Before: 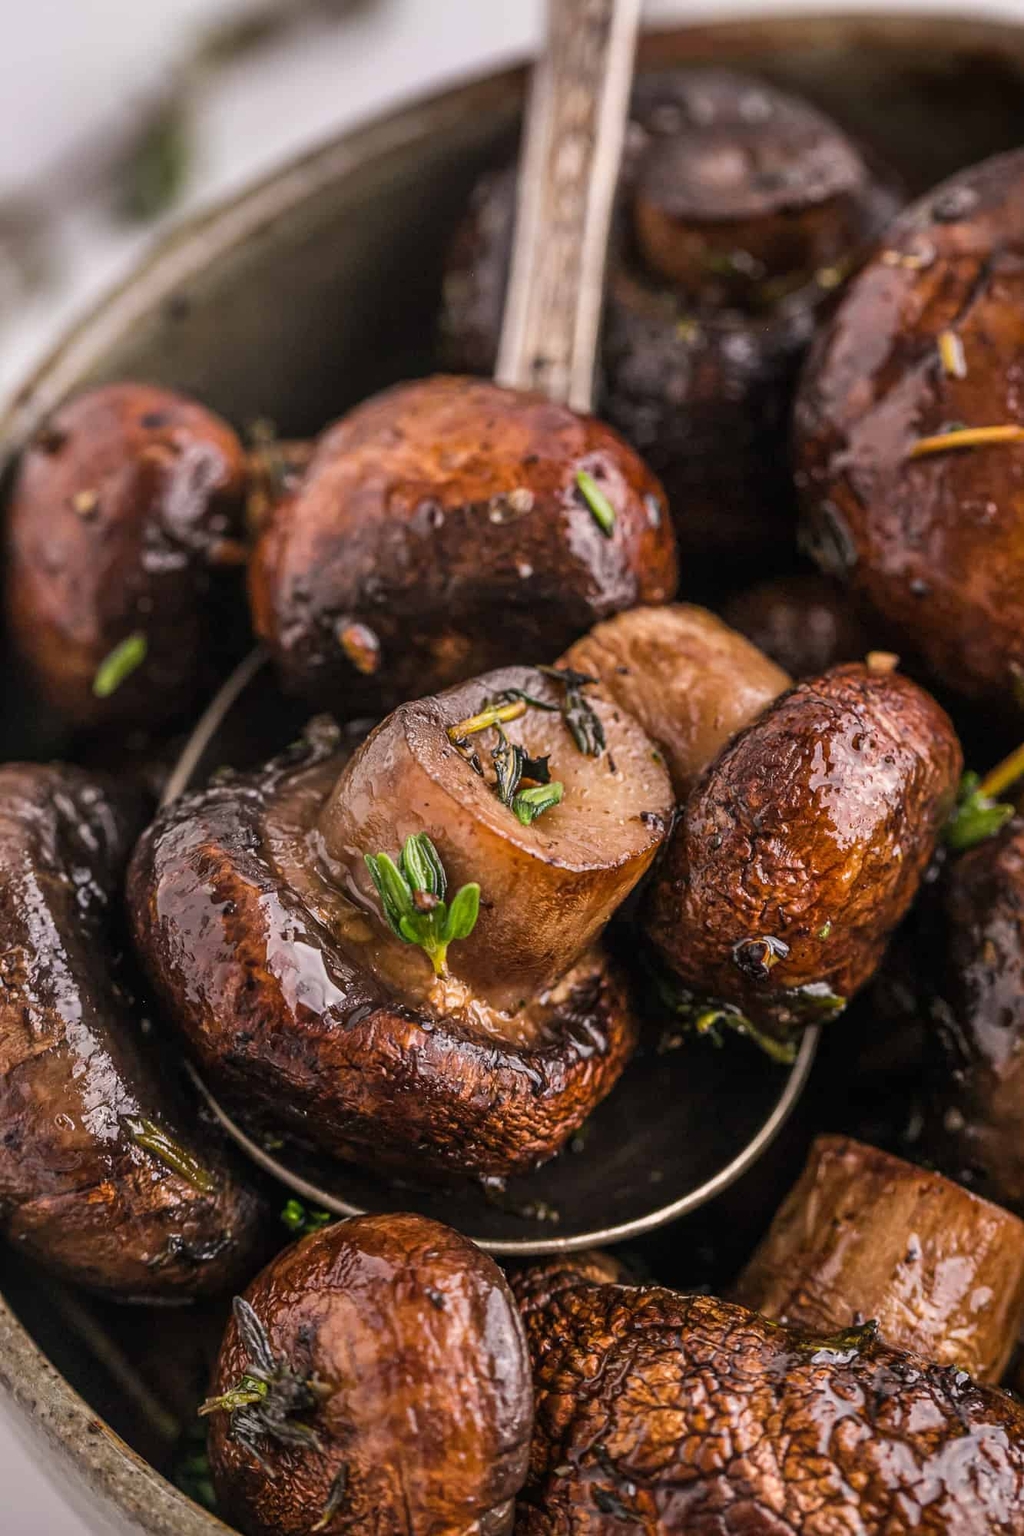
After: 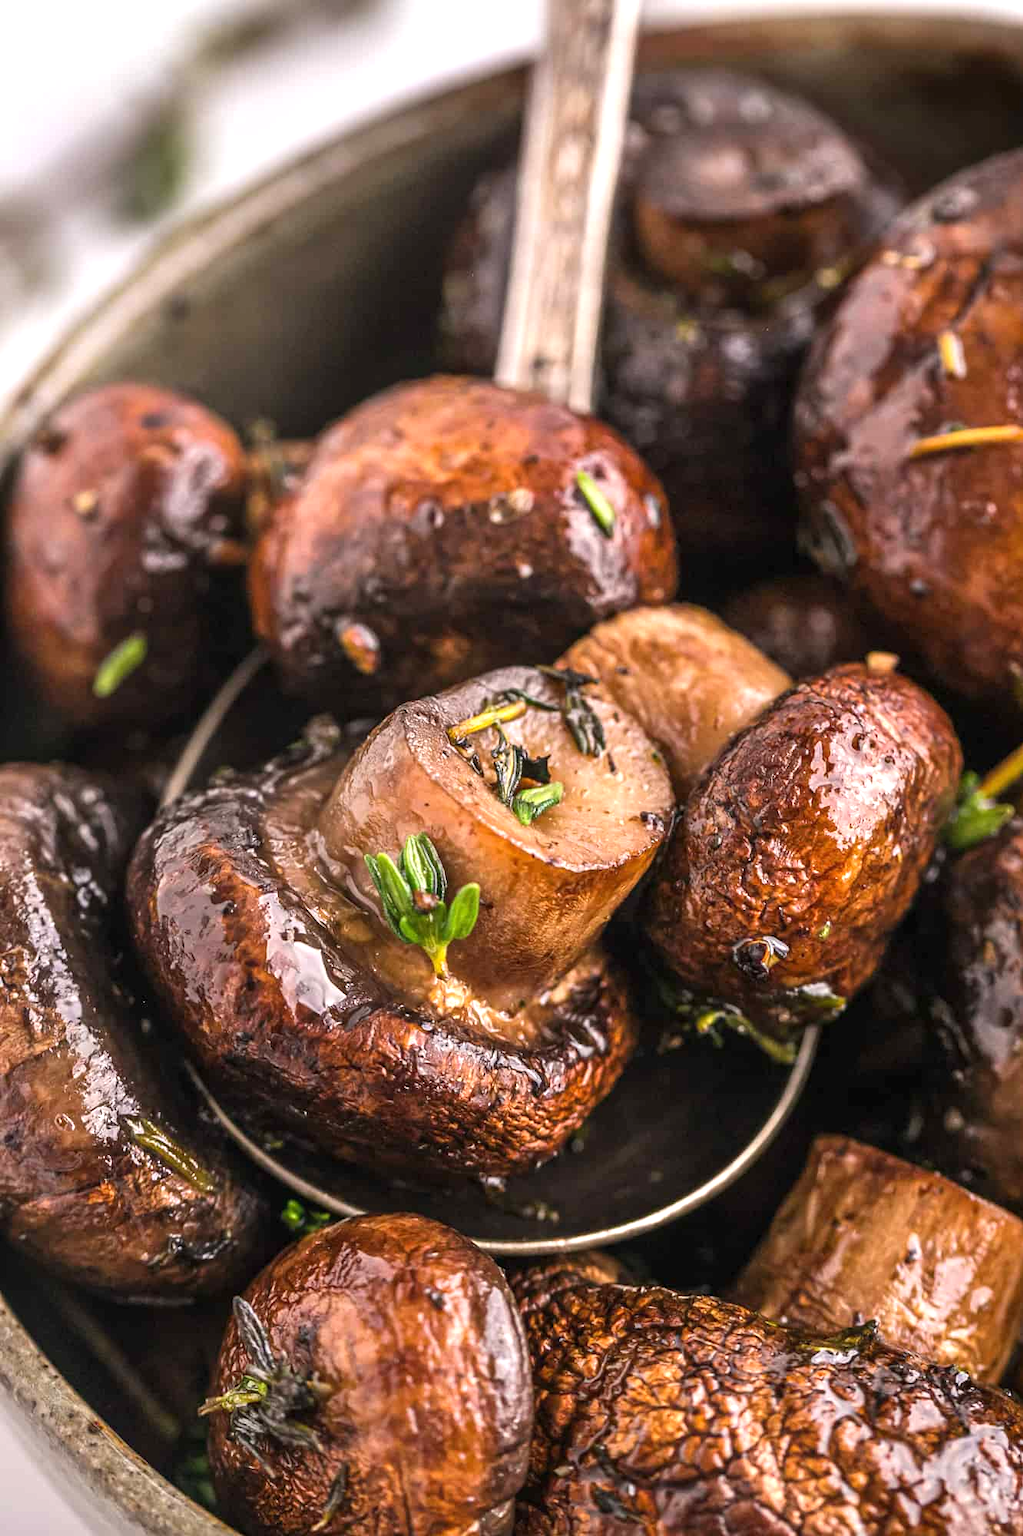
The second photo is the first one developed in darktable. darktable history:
exposure: black level correction 0, exposure 0.703 EV, compensate highlight preservation false
